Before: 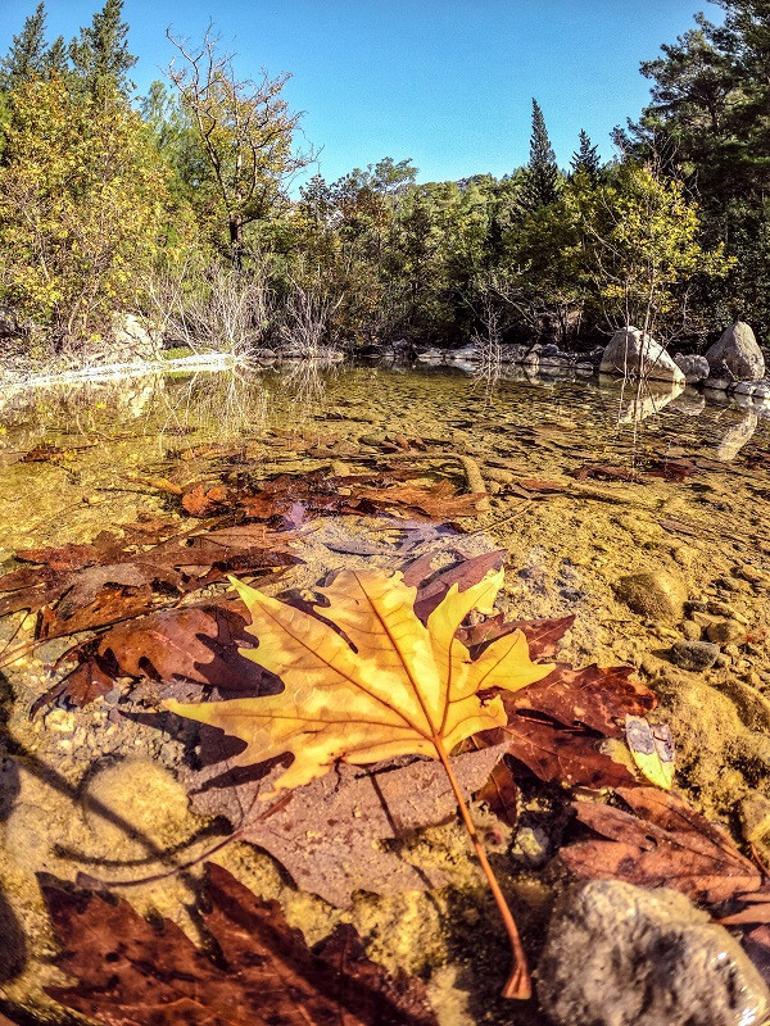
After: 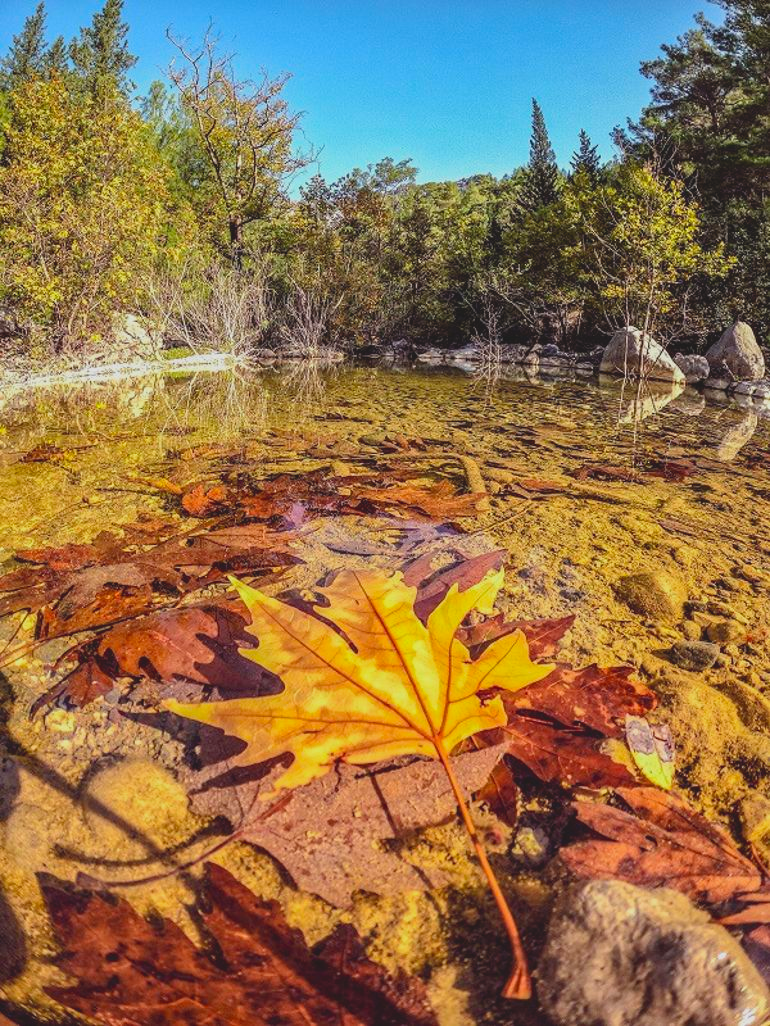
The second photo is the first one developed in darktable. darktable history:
contrast brightness saturation: contrast -0.207, saturation 0.186
